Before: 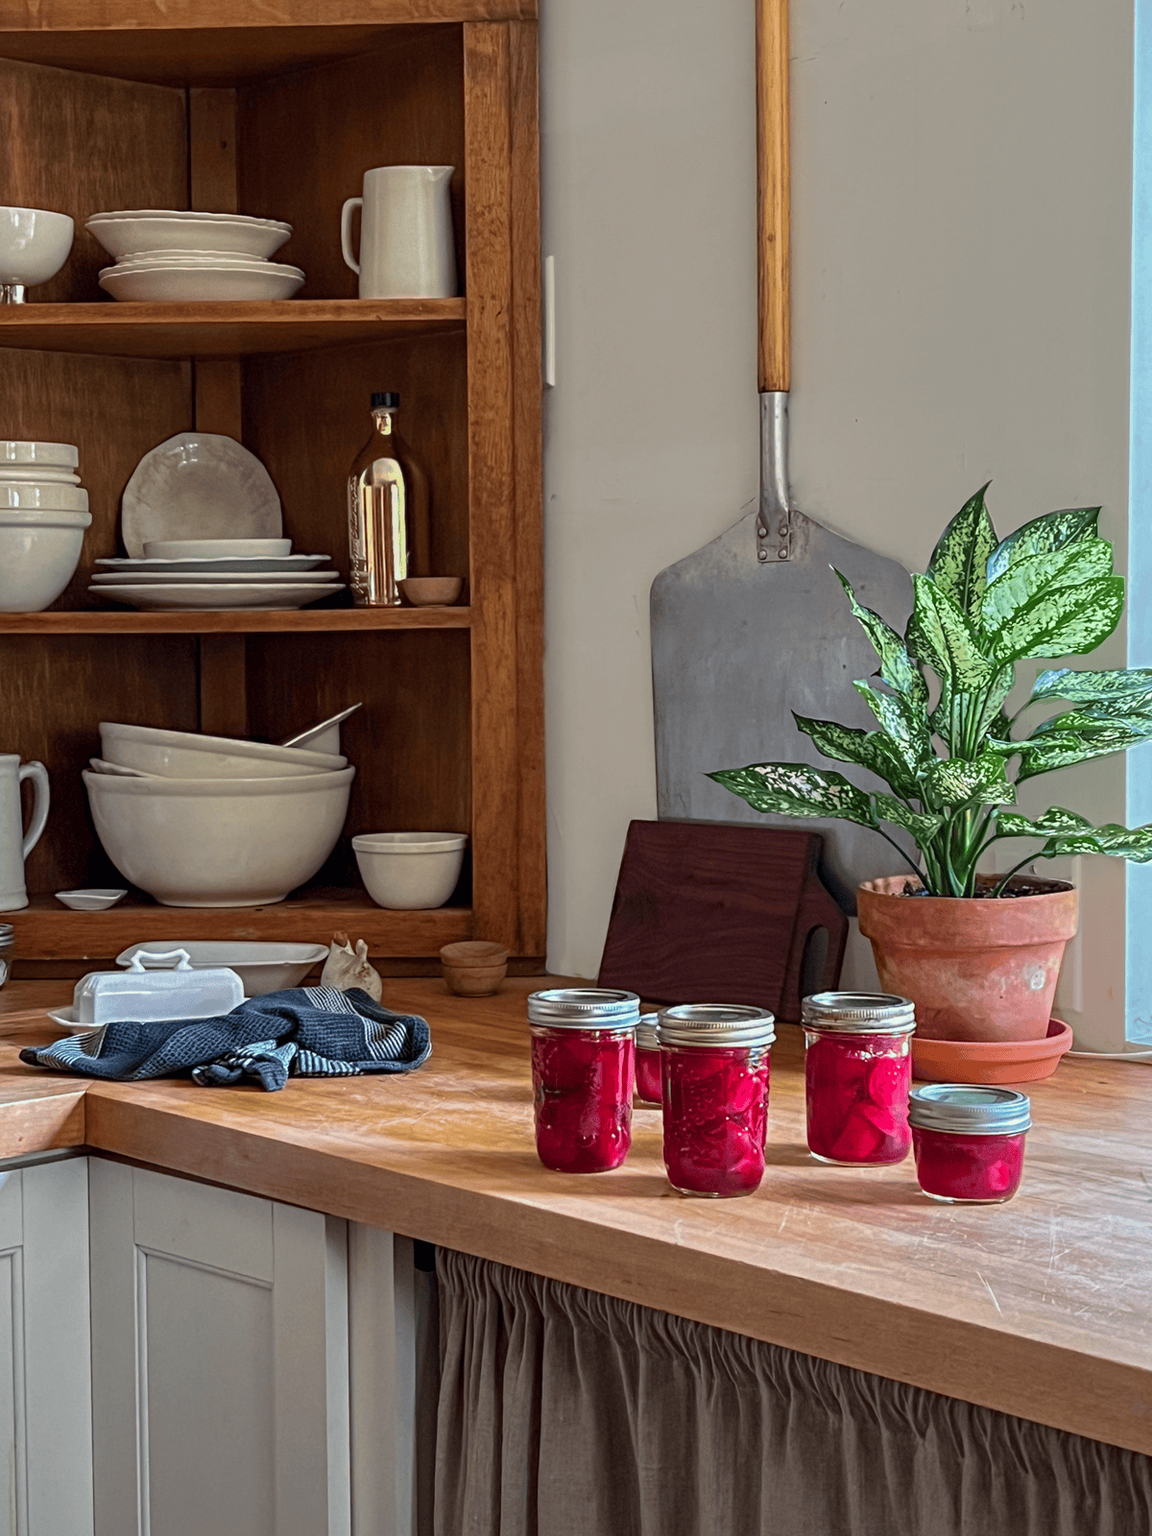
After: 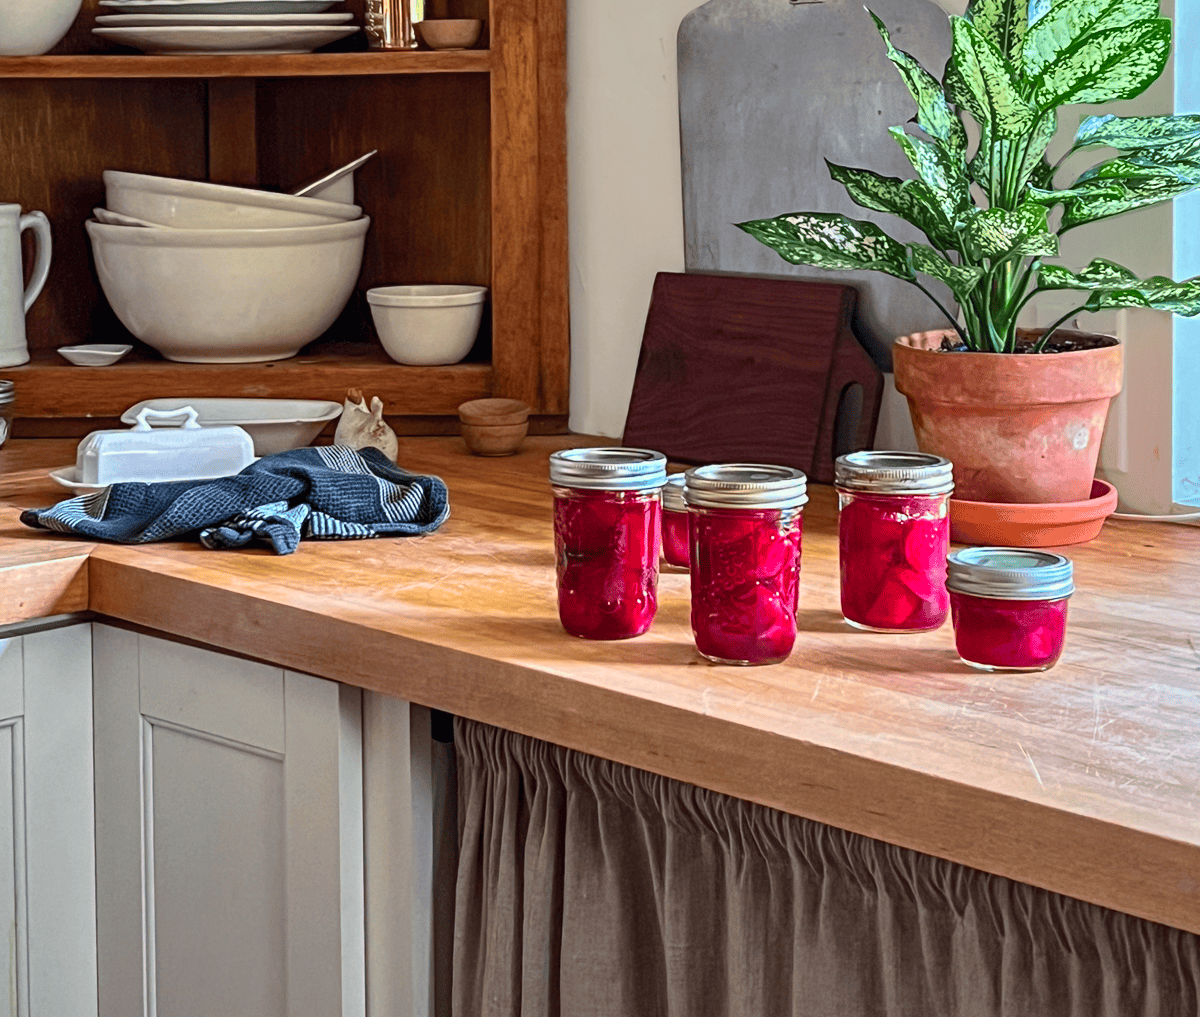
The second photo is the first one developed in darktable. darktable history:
contrast brightness saturation: contrast 0.2, brightness 0.16, saturation 0.22
crop and rotate: top 36.435%
exposure: exposure -0.048 EV, compensate highlight preservation false
shadows and highlights: shadows 25, highlights -48, soften with gaussian
